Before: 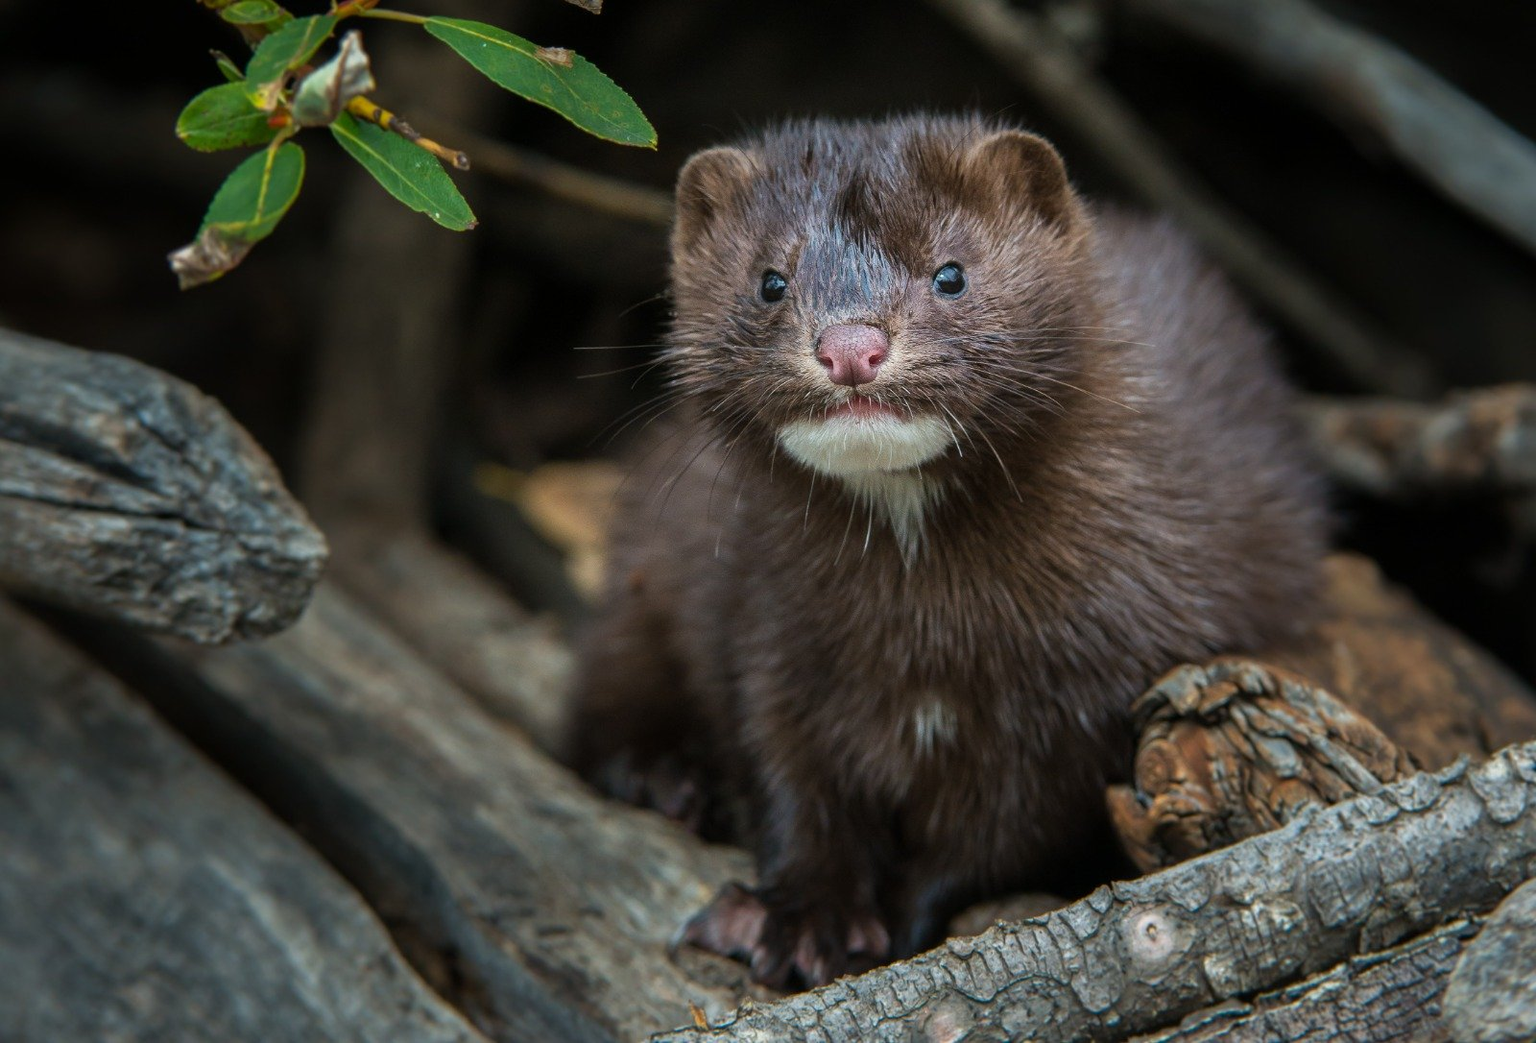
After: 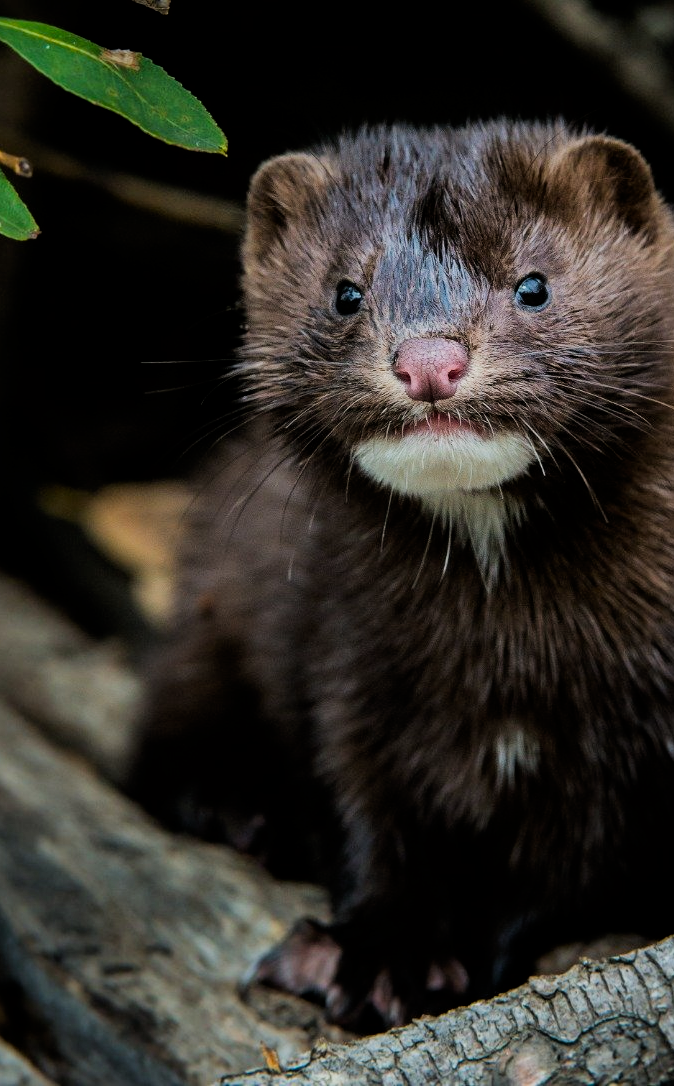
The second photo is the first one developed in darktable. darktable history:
filmic rgb: black relative exposure -5 EV, hardness 2.88, contrast 1.2
contrast brightness saturation: contrast 0.08, saturation 0.2
crop: left 28.583%, right 29.231%
